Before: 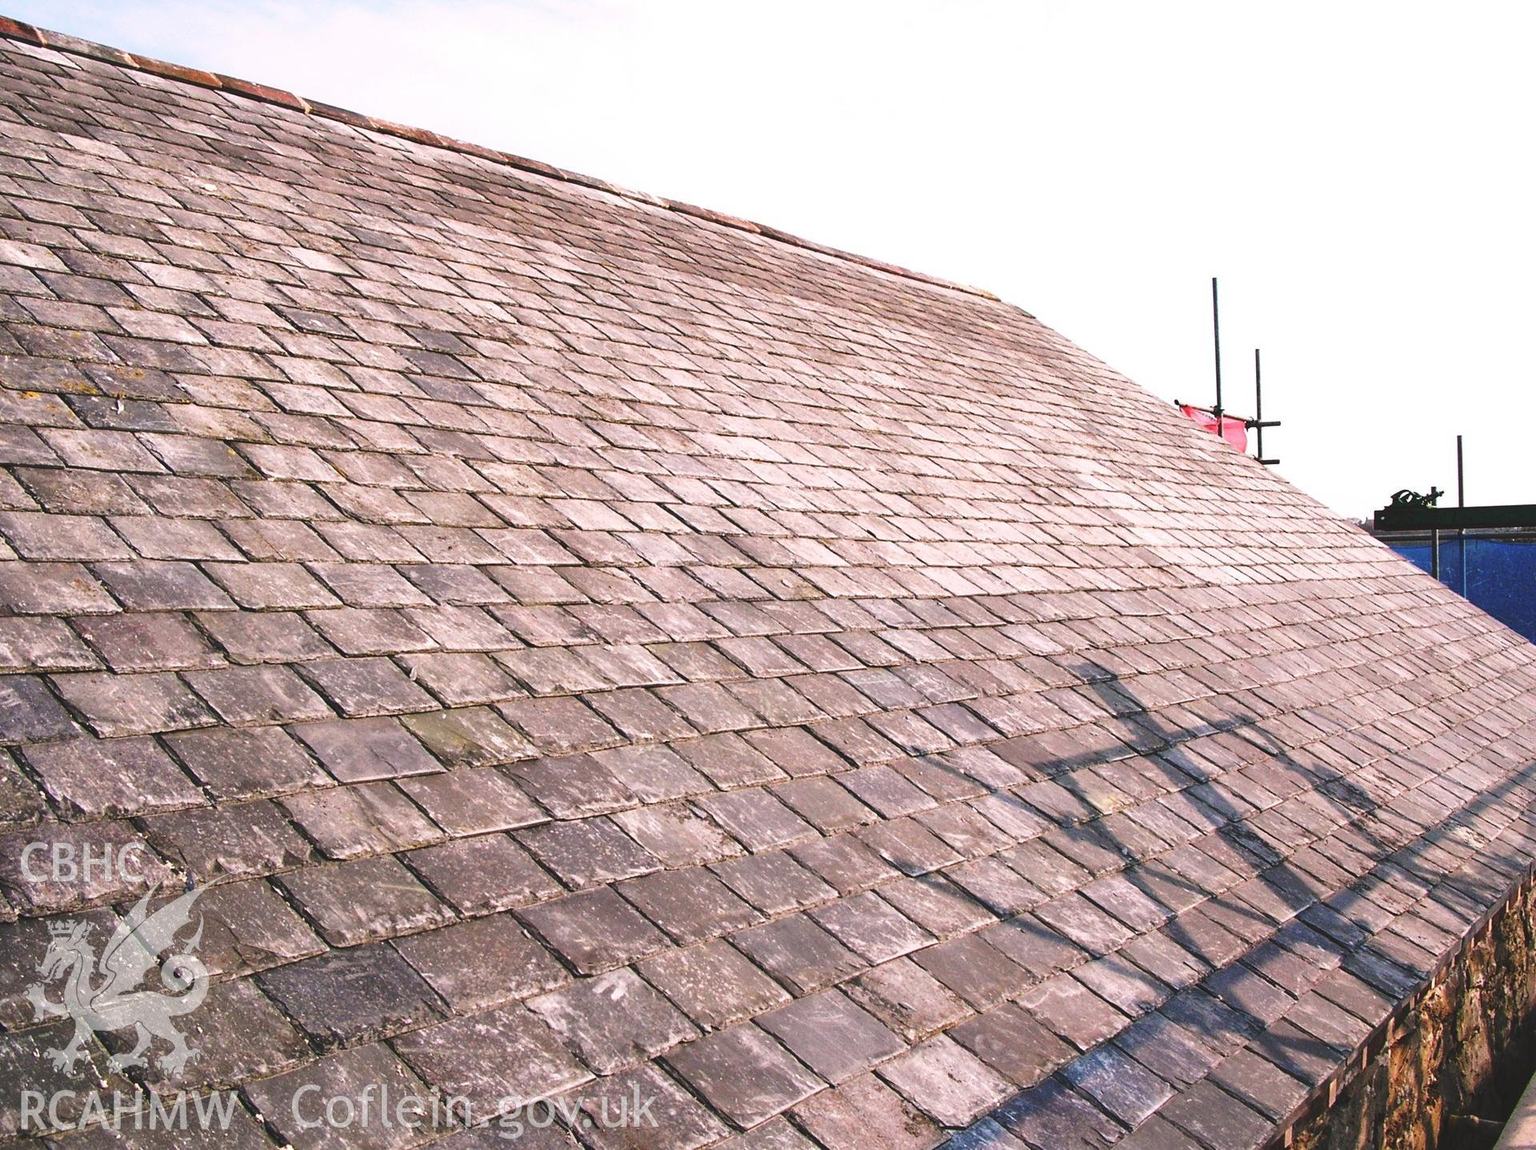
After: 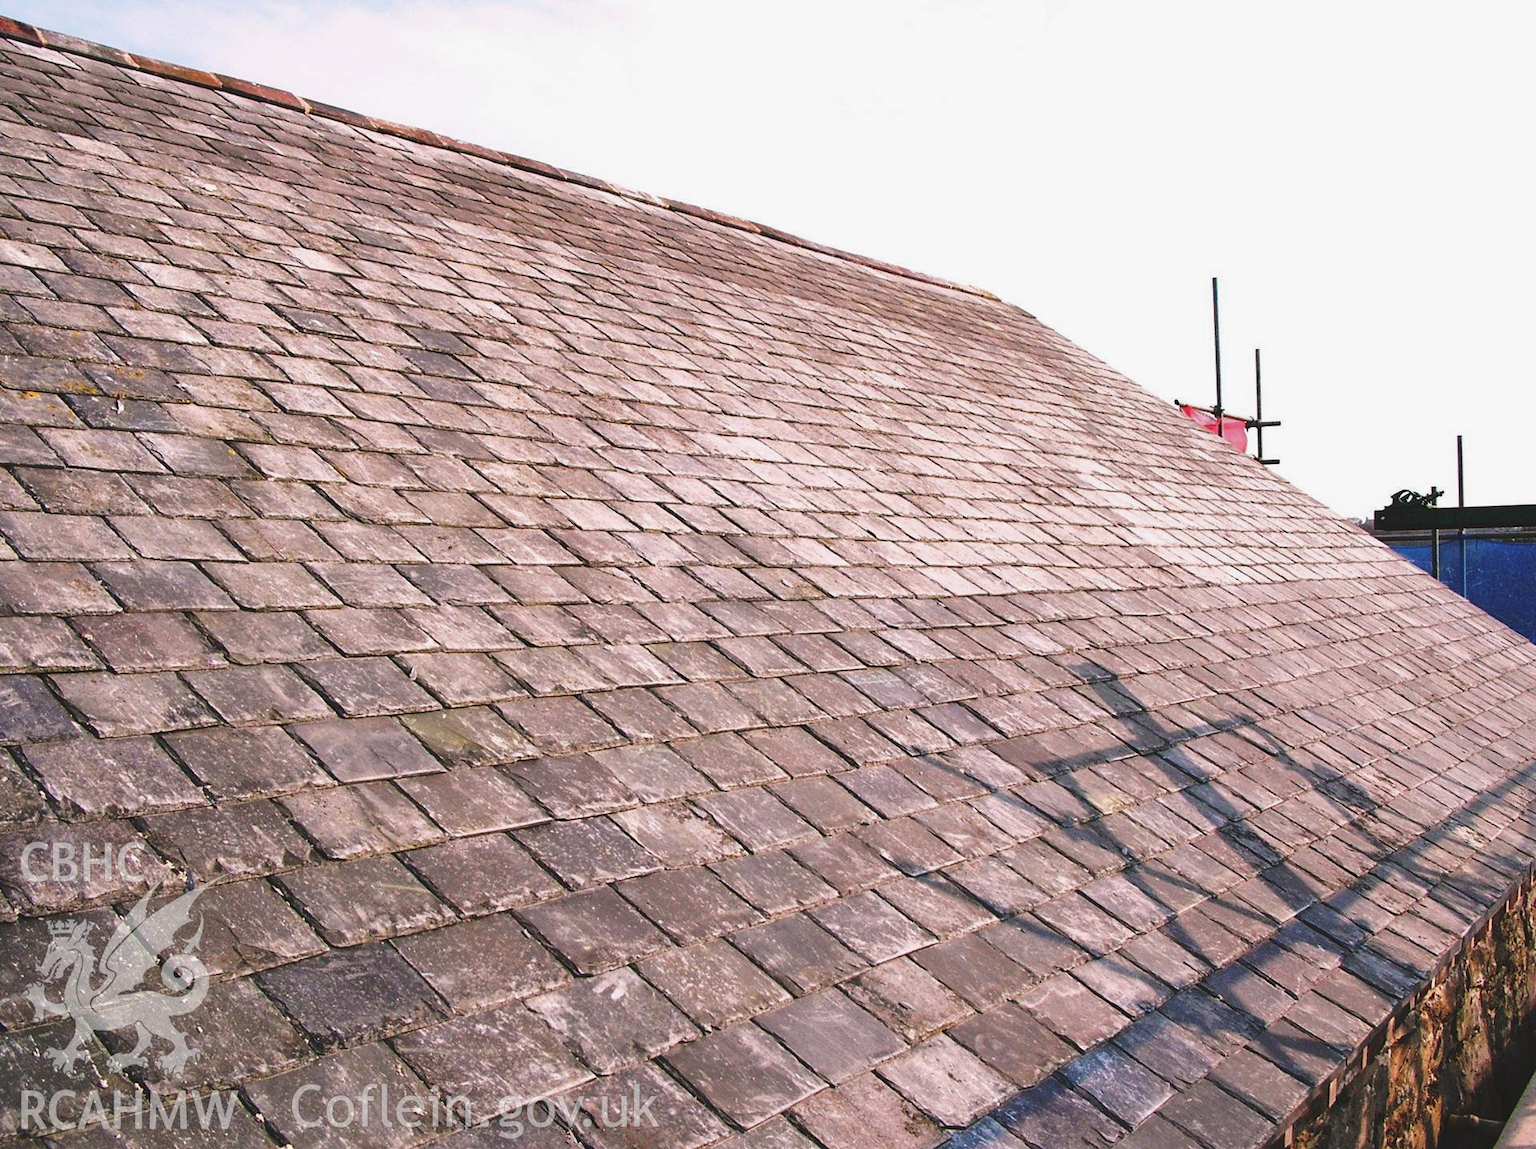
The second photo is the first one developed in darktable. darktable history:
shadows and highlights: shadows -20.49, white point adjustment -1.99, highlights -35.14
